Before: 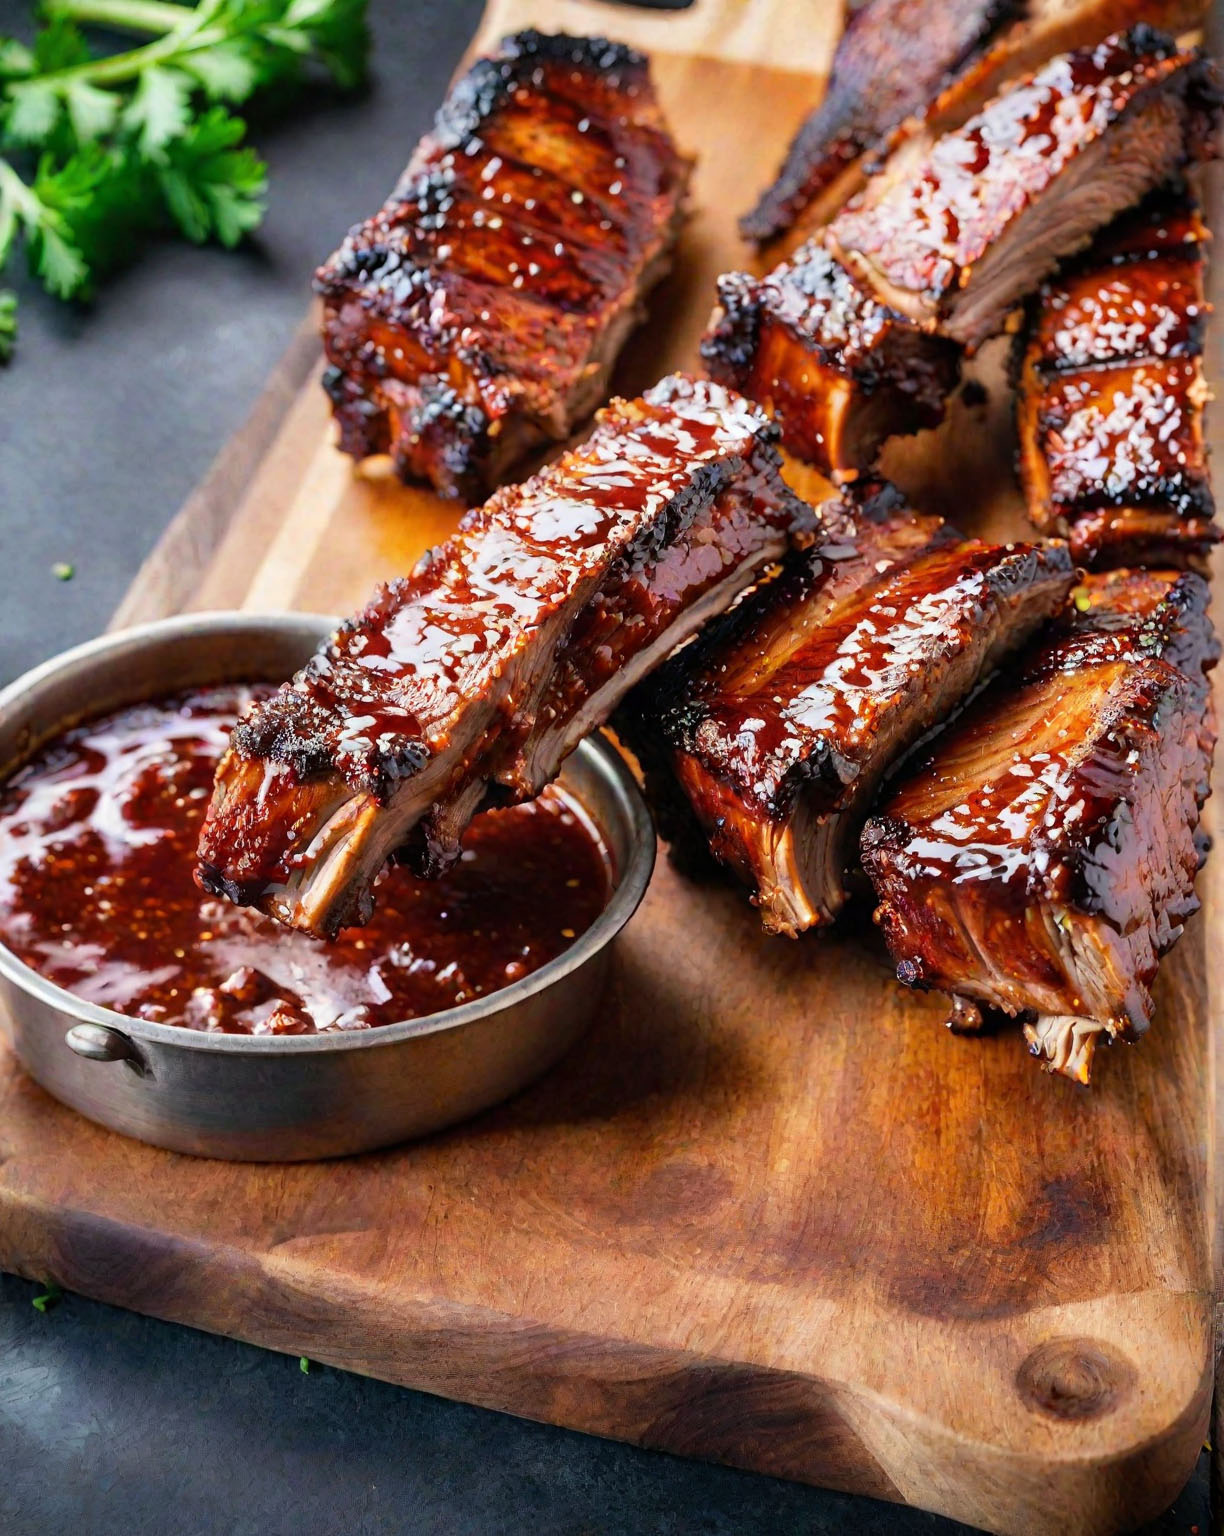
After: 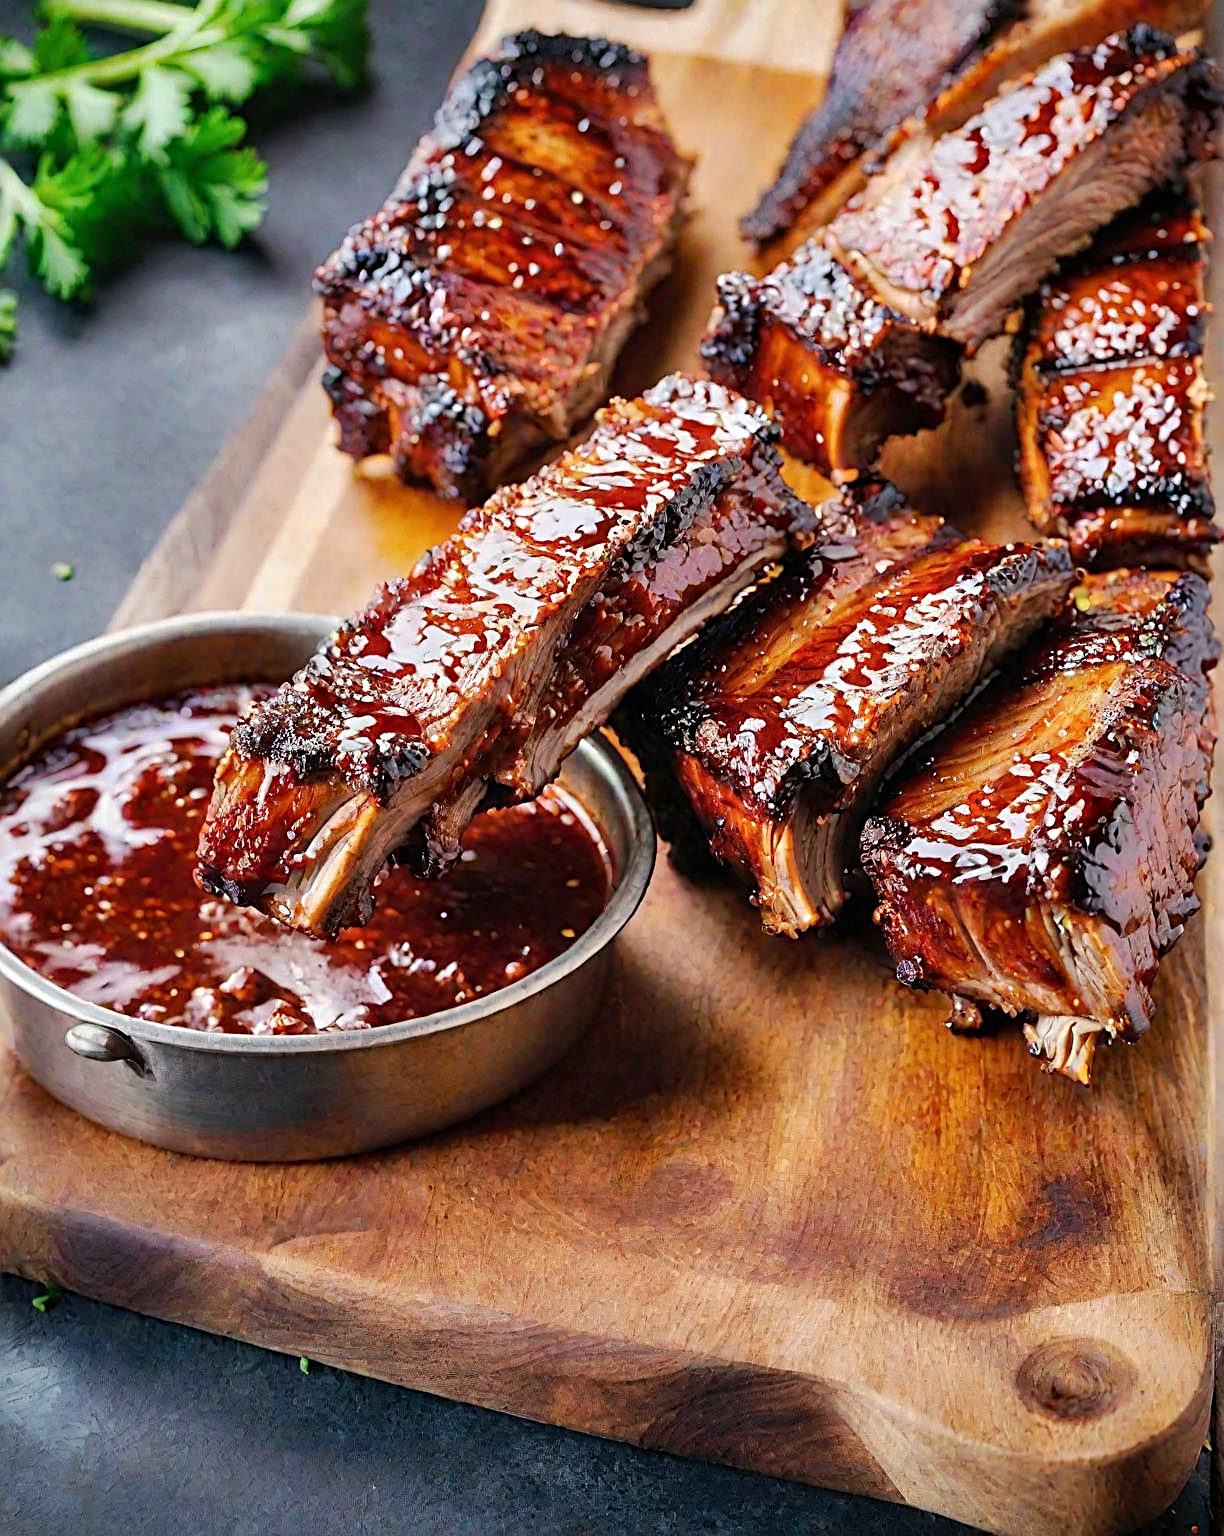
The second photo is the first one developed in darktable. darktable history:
sharpen: radius 2.544, amount 0.651
base curve: curves: ch0 [(0, 0) (0.262, 0.32) (0.722, 0.705) (1, 1)], preserve colors none
shadows and highlights: soften with gaussian
